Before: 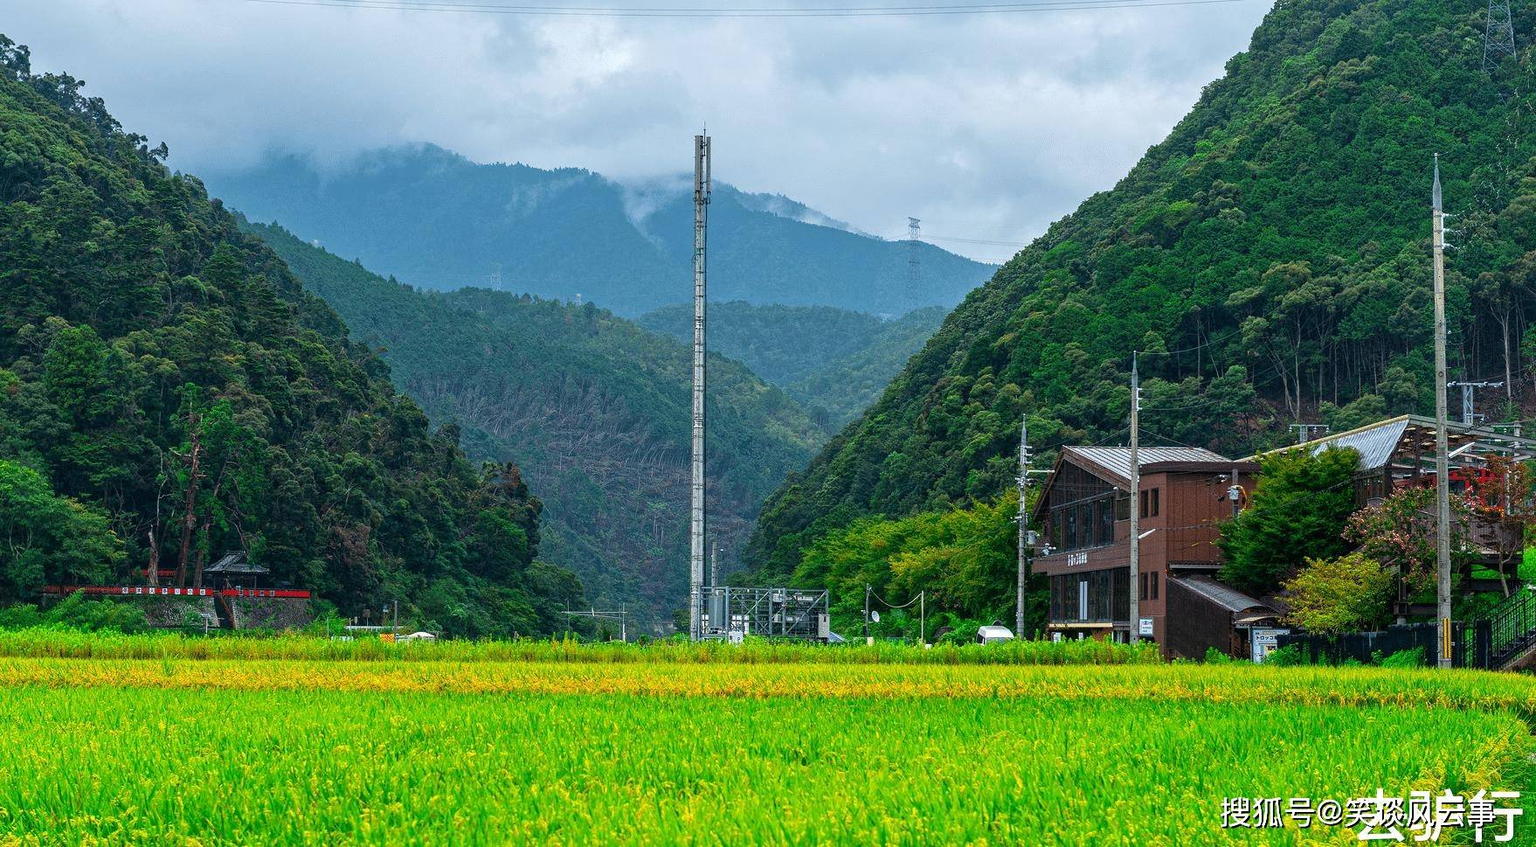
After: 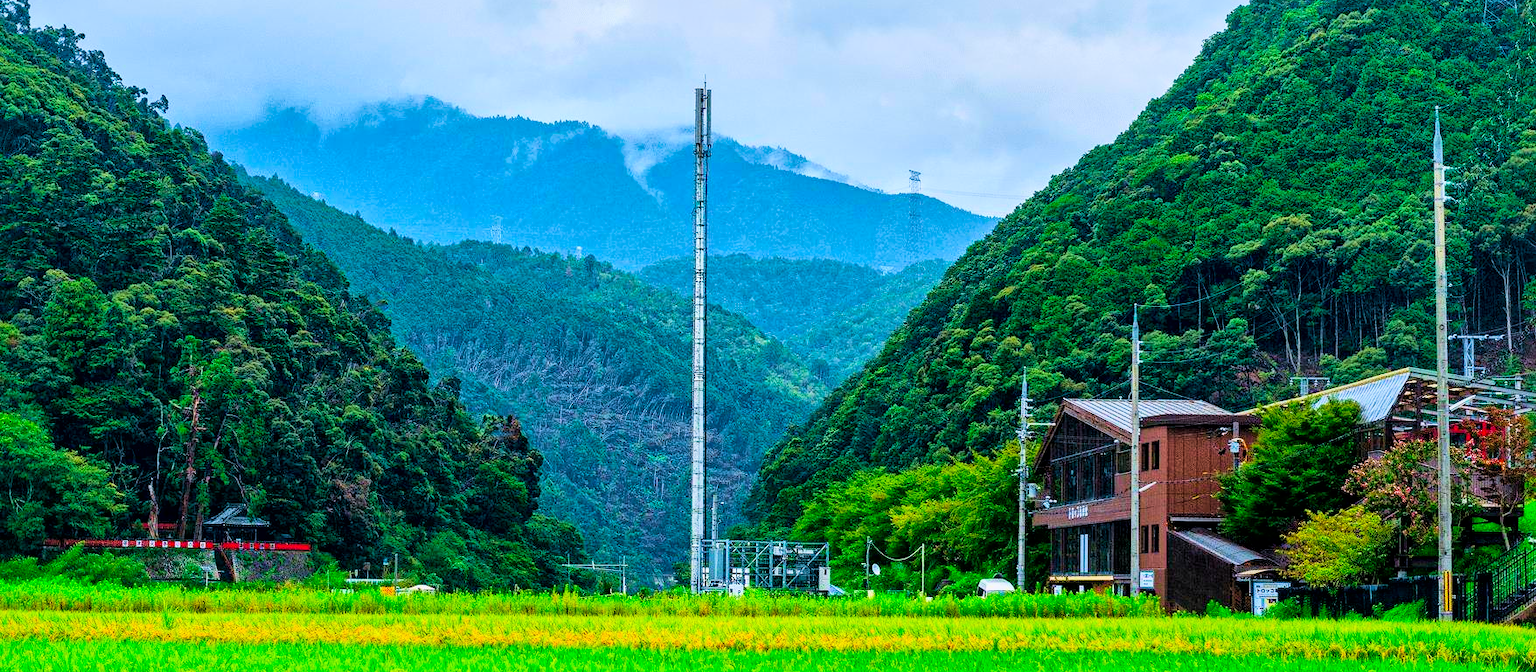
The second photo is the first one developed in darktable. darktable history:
filmic rgb: black relative exposure -7.65 EV, white relative exposure 4.56 EV, hardness 3.61
crop and rotate: top 5.667%, bottom 14.937%
contrast brightness saturation: contrast 0.2, brightness 0.2, saturation 0.8
local contrast: mode bilateral grid, contrast 20, coarseness 50, detail 171%, midtone range 0.2
velvia: strength 45%
white balance: red 1.004, blue 1.024
